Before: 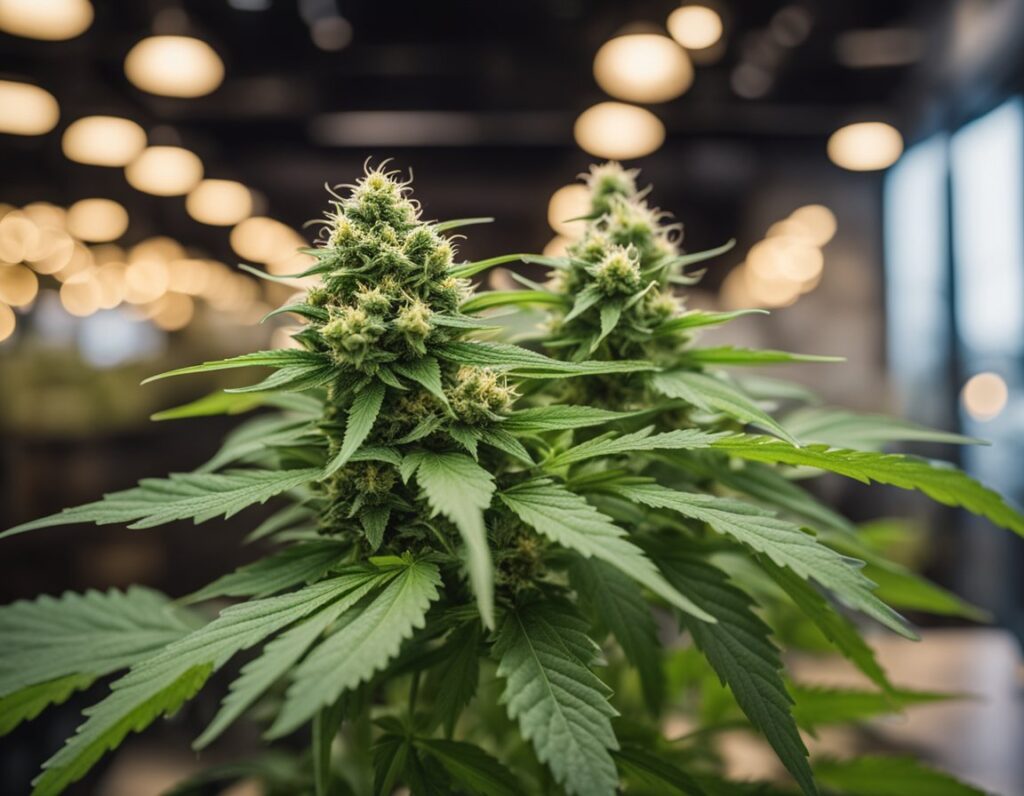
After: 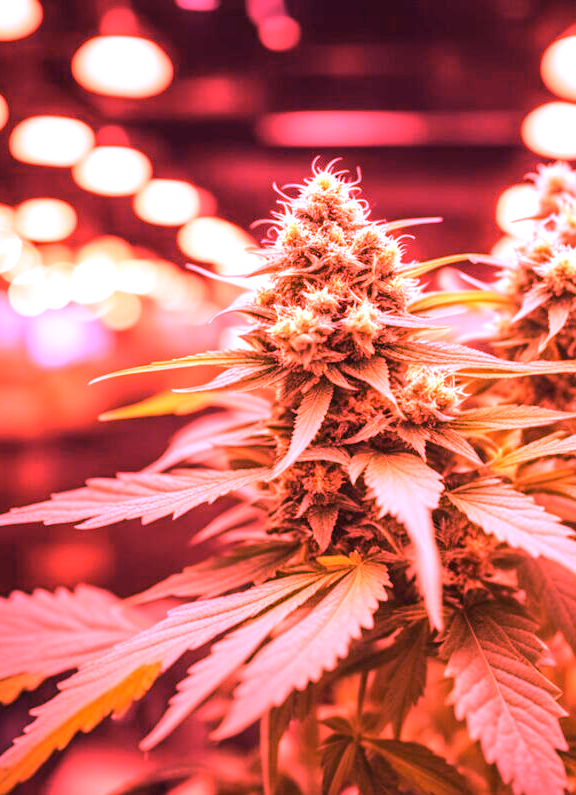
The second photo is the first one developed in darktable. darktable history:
crop: left 5.114%, right 38.589%
color correction: highlights a* -4.73, highlights b* 5.06, saturation 0.97
white balance: red 4.26, blue 1.802
